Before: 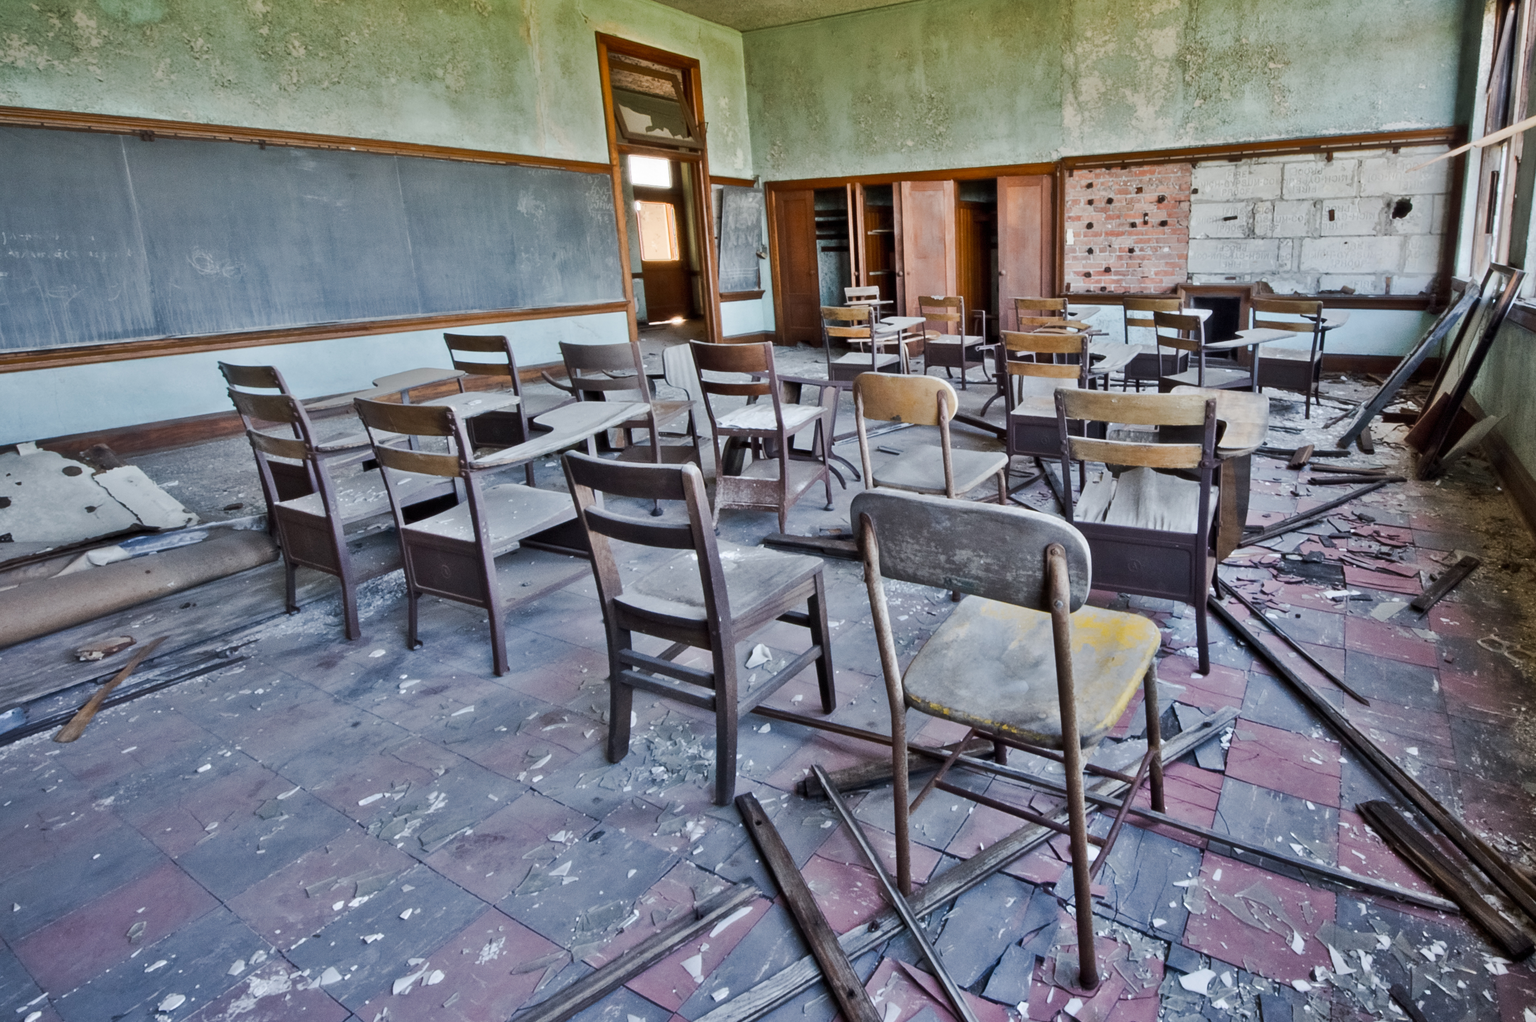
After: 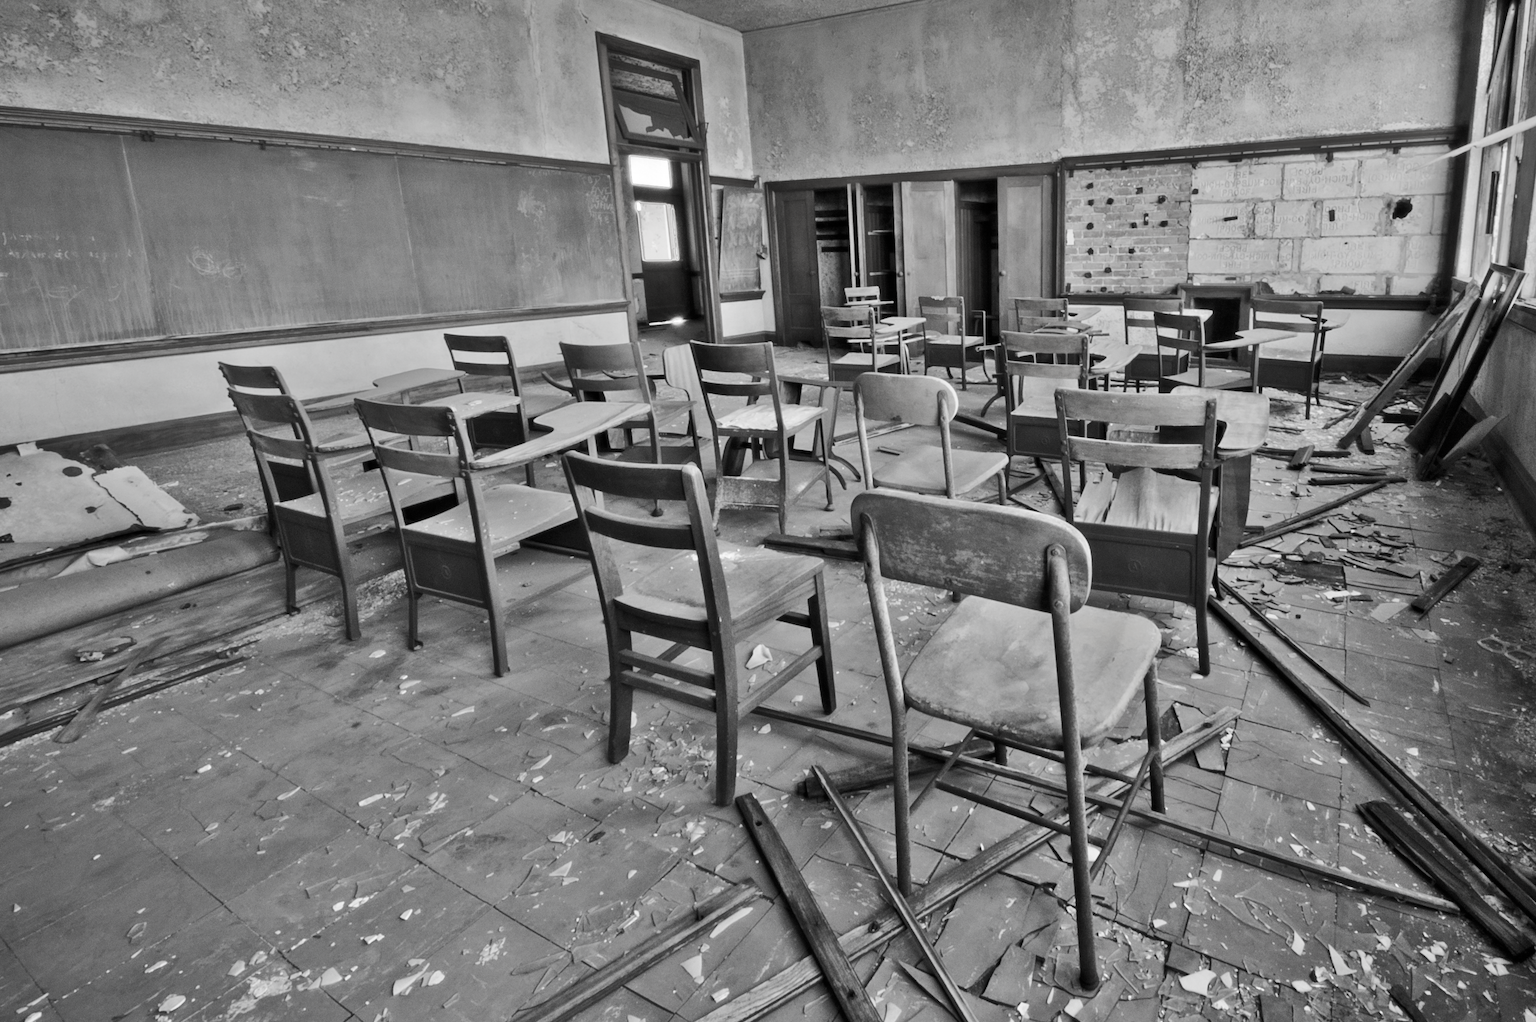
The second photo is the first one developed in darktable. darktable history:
contrast brightness saturation: saturation -0.983
tone equalizer: edges refinement/feathering 500, mask exposure compensation -1.57 EV, preserve details no
